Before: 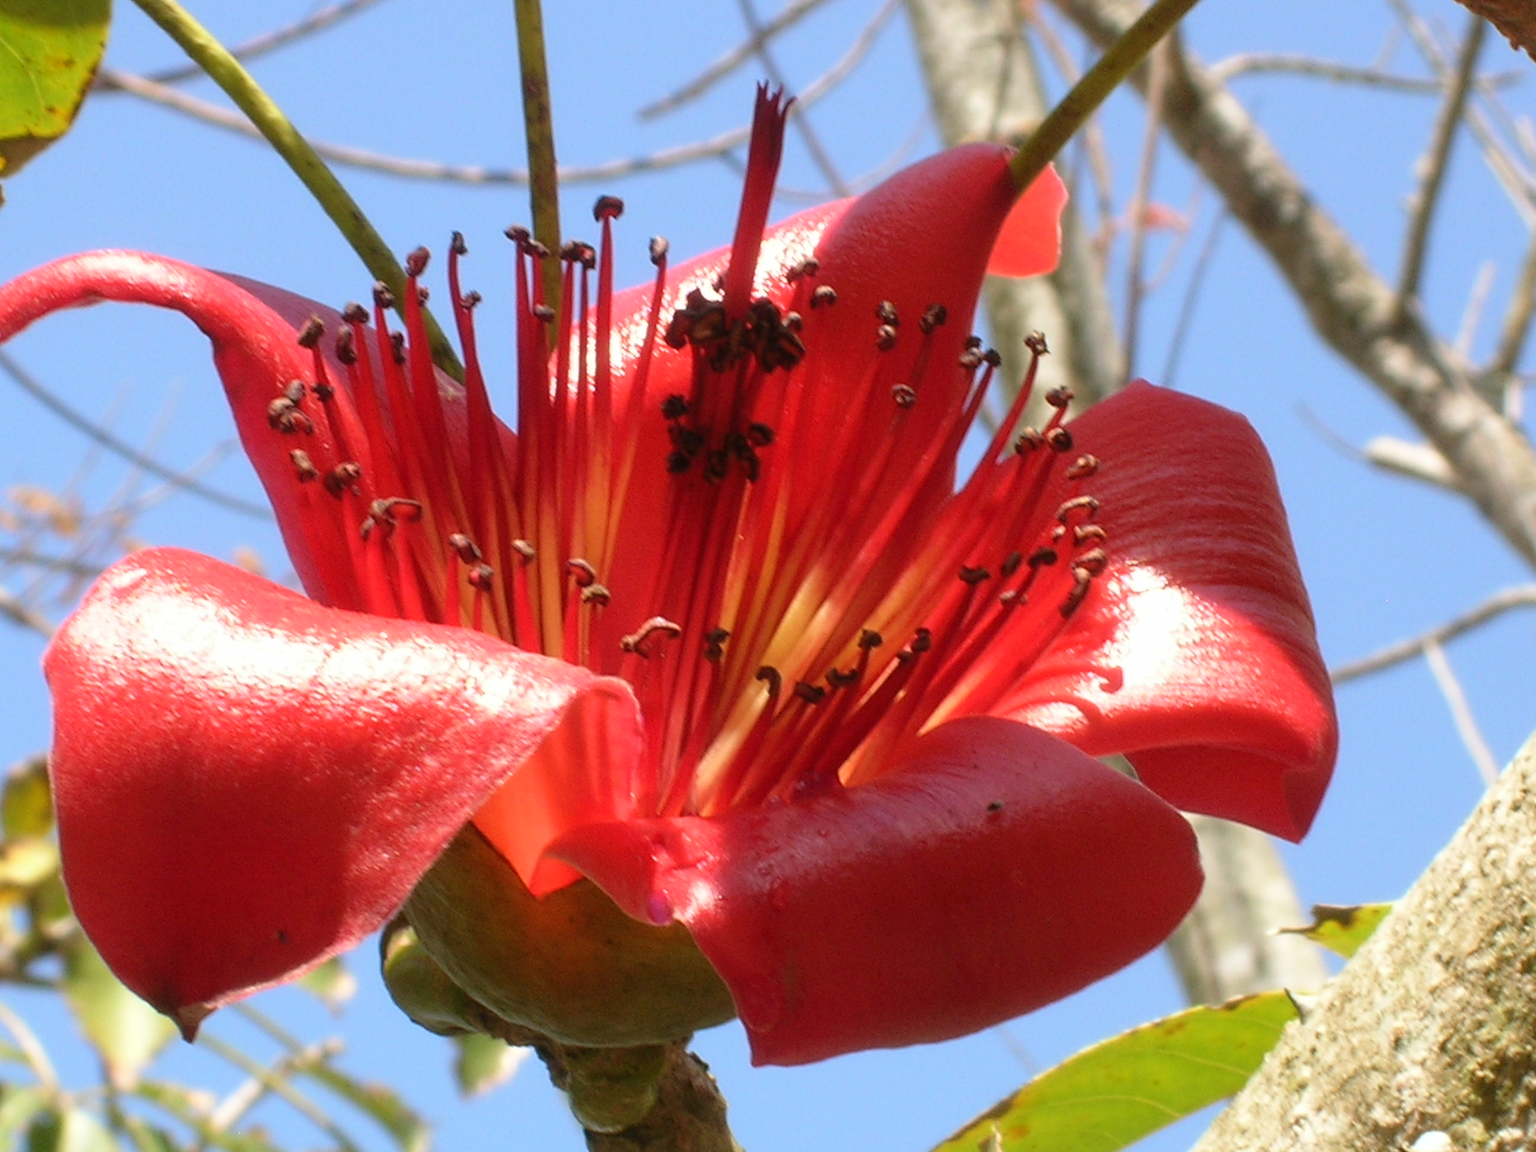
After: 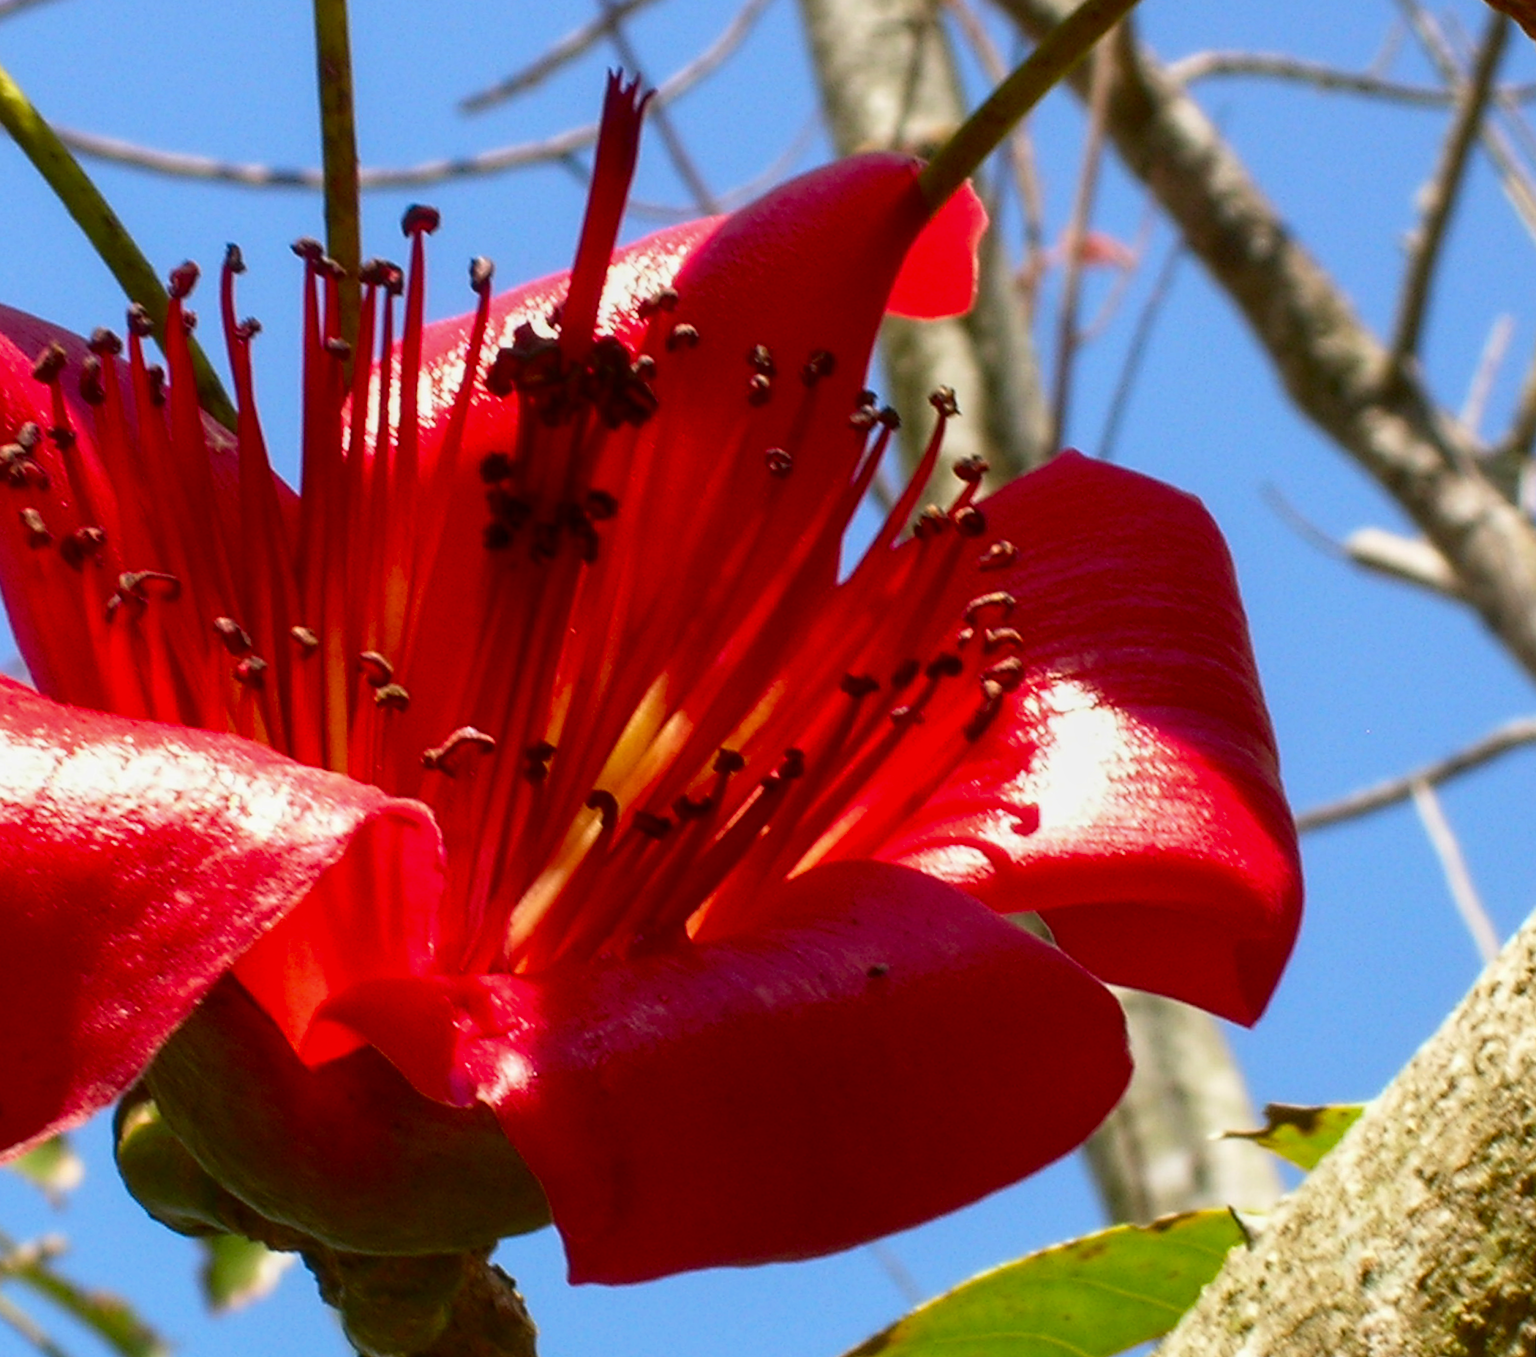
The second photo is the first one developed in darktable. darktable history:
rotate and perspective: rotation 1.57°, crop left 0.018, crop right 0.982, crop top 0.039, crop bottom 0.961
color correction: saturation 1.11
local contrast: detail 110%
crop: left 17.582%, bottom 0.031%
contrast brightness saturation: contrast 0.1, brightness -0.26, saturation 0.14
